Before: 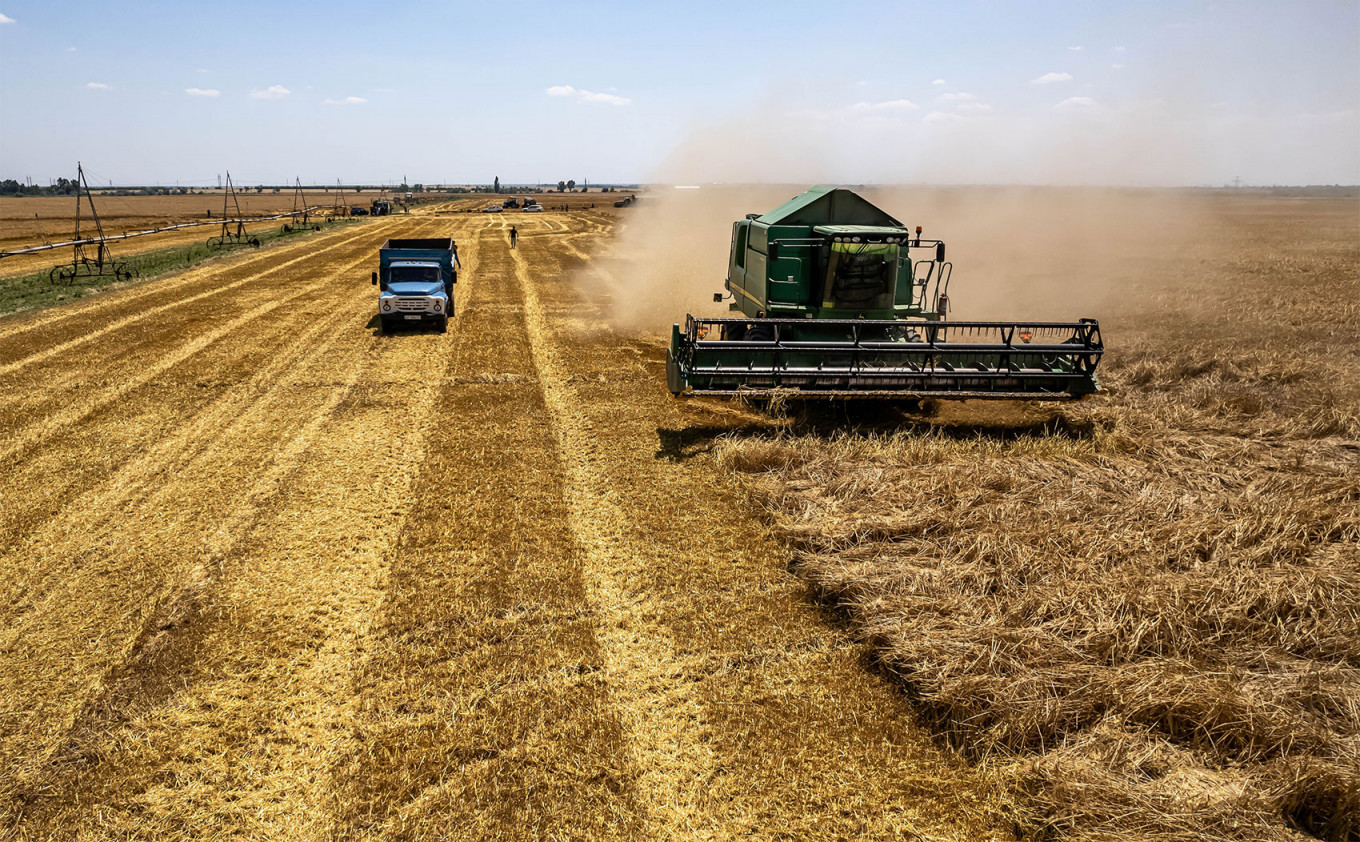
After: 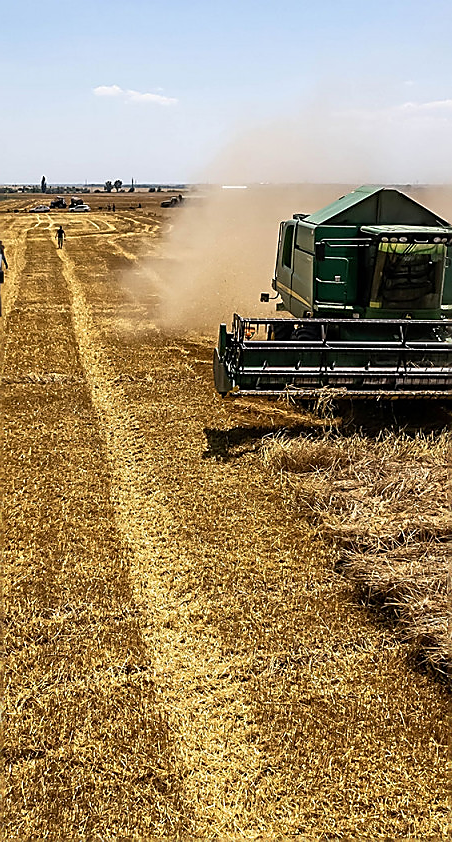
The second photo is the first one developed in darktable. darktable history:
crop: left 33.36%, right 33.36%
sharpen: radius 1.4, amount 1.25, threshold 0.7
